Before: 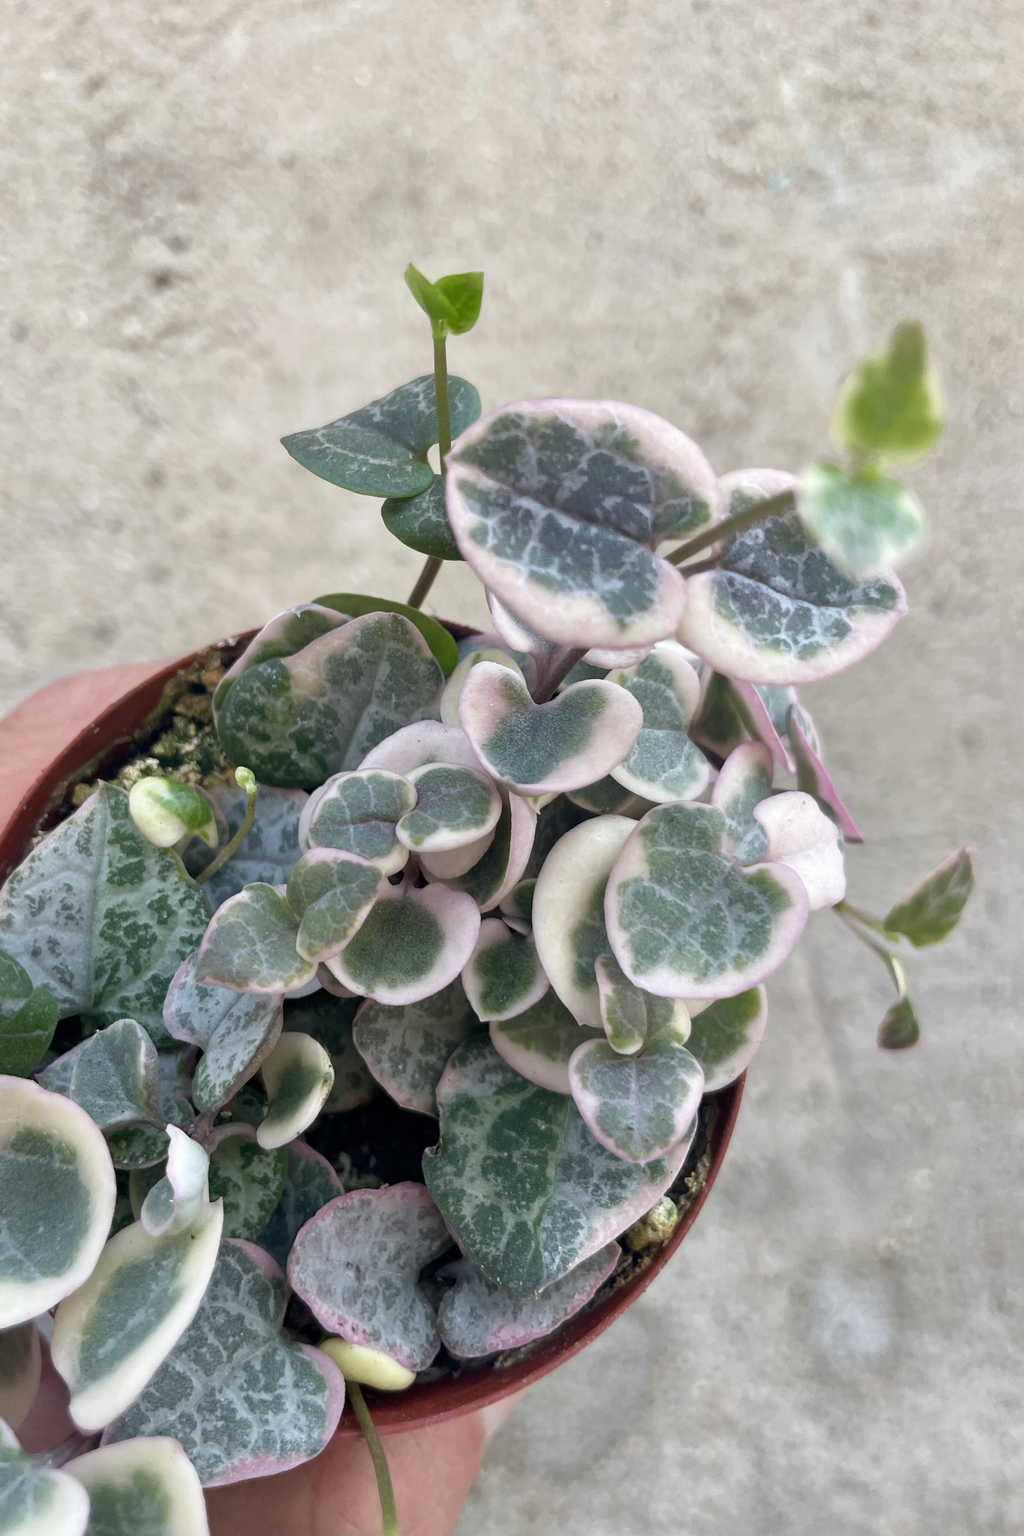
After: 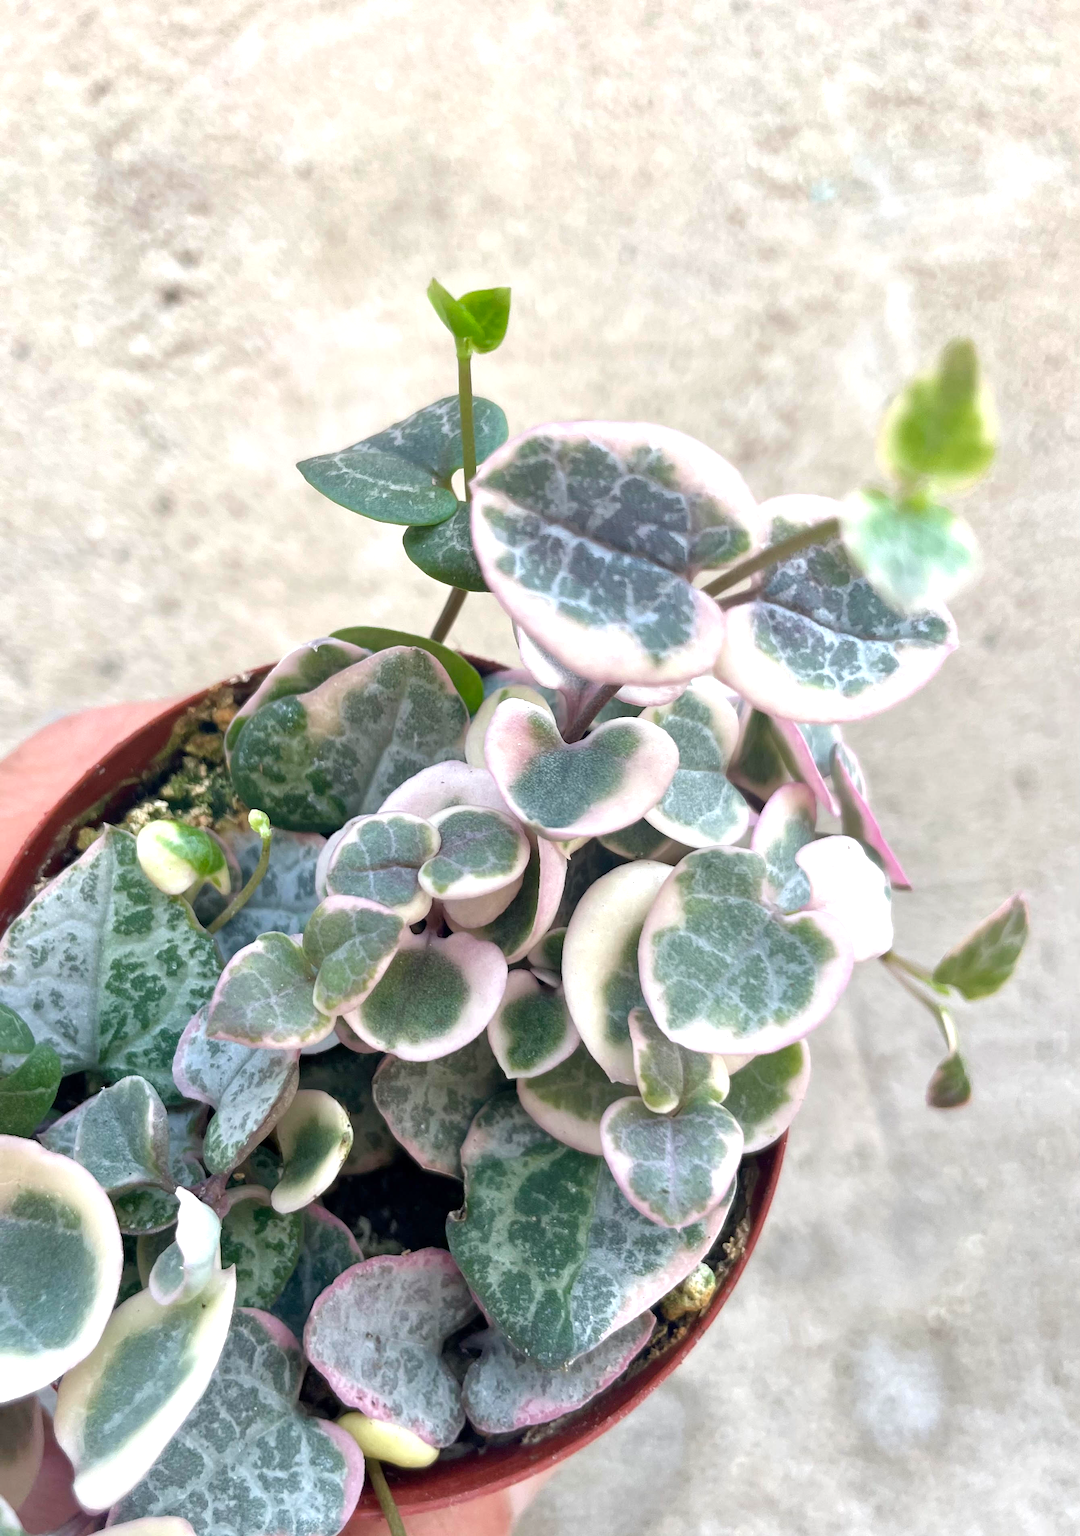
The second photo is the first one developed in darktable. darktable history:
exposure: exposure 0.609 EV, compensate highlight preservation false
crop and rotate: top 0.011%, bottom 5.227%
